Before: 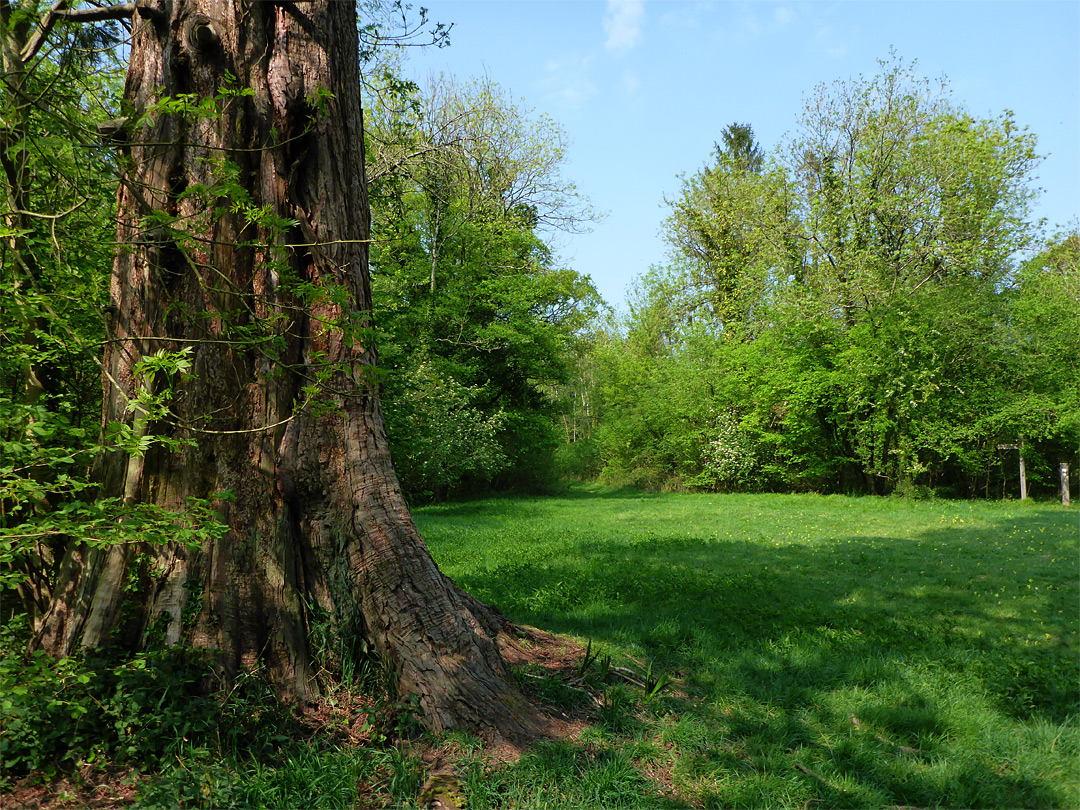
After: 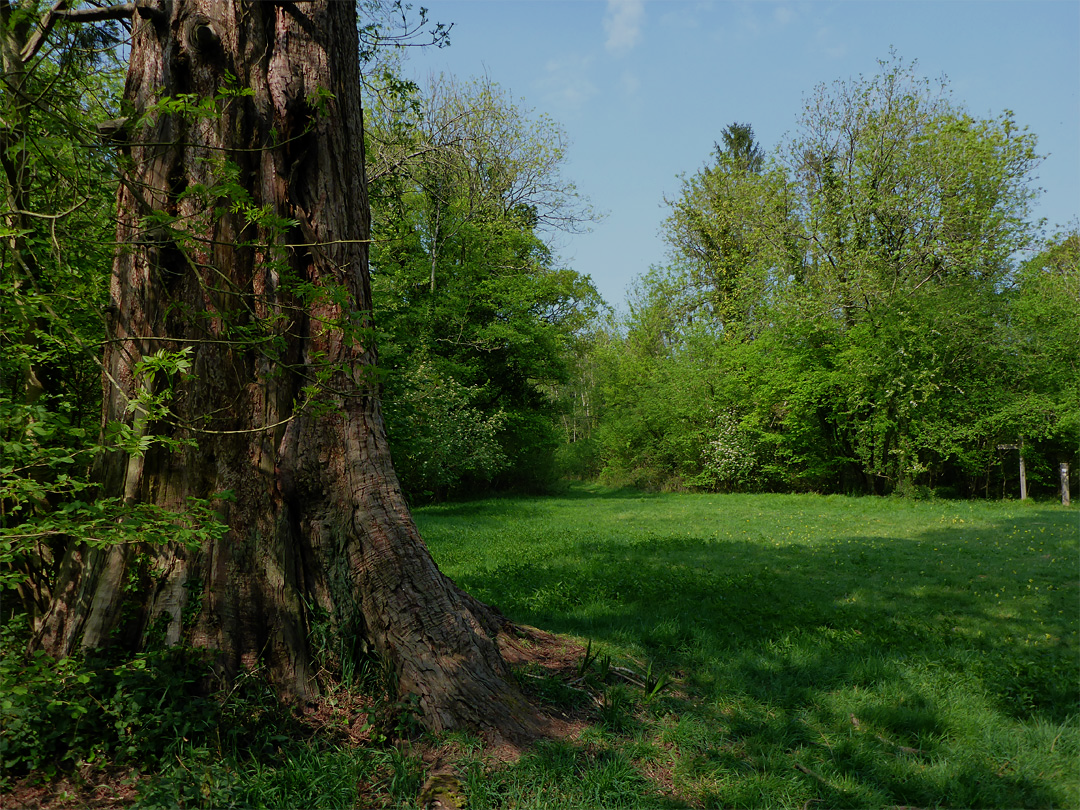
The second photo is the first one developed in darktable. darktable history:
exposure: black level correction 0, exposure -0.748 EV, compensate exposure bias true, compensate highlight preservation false
